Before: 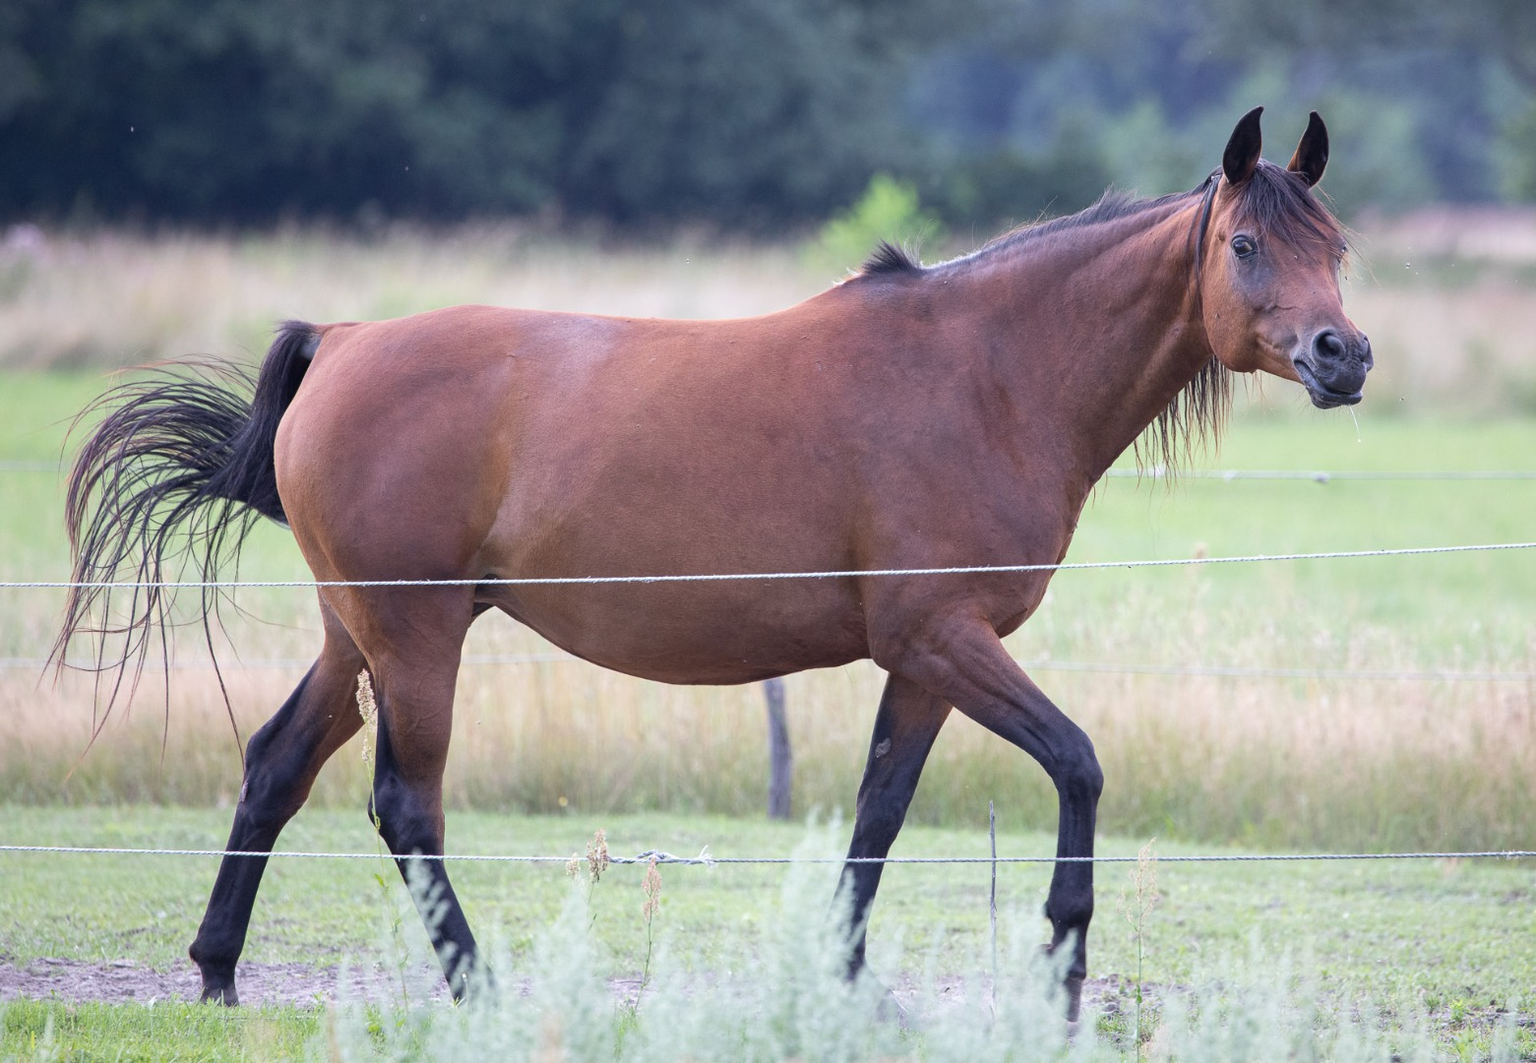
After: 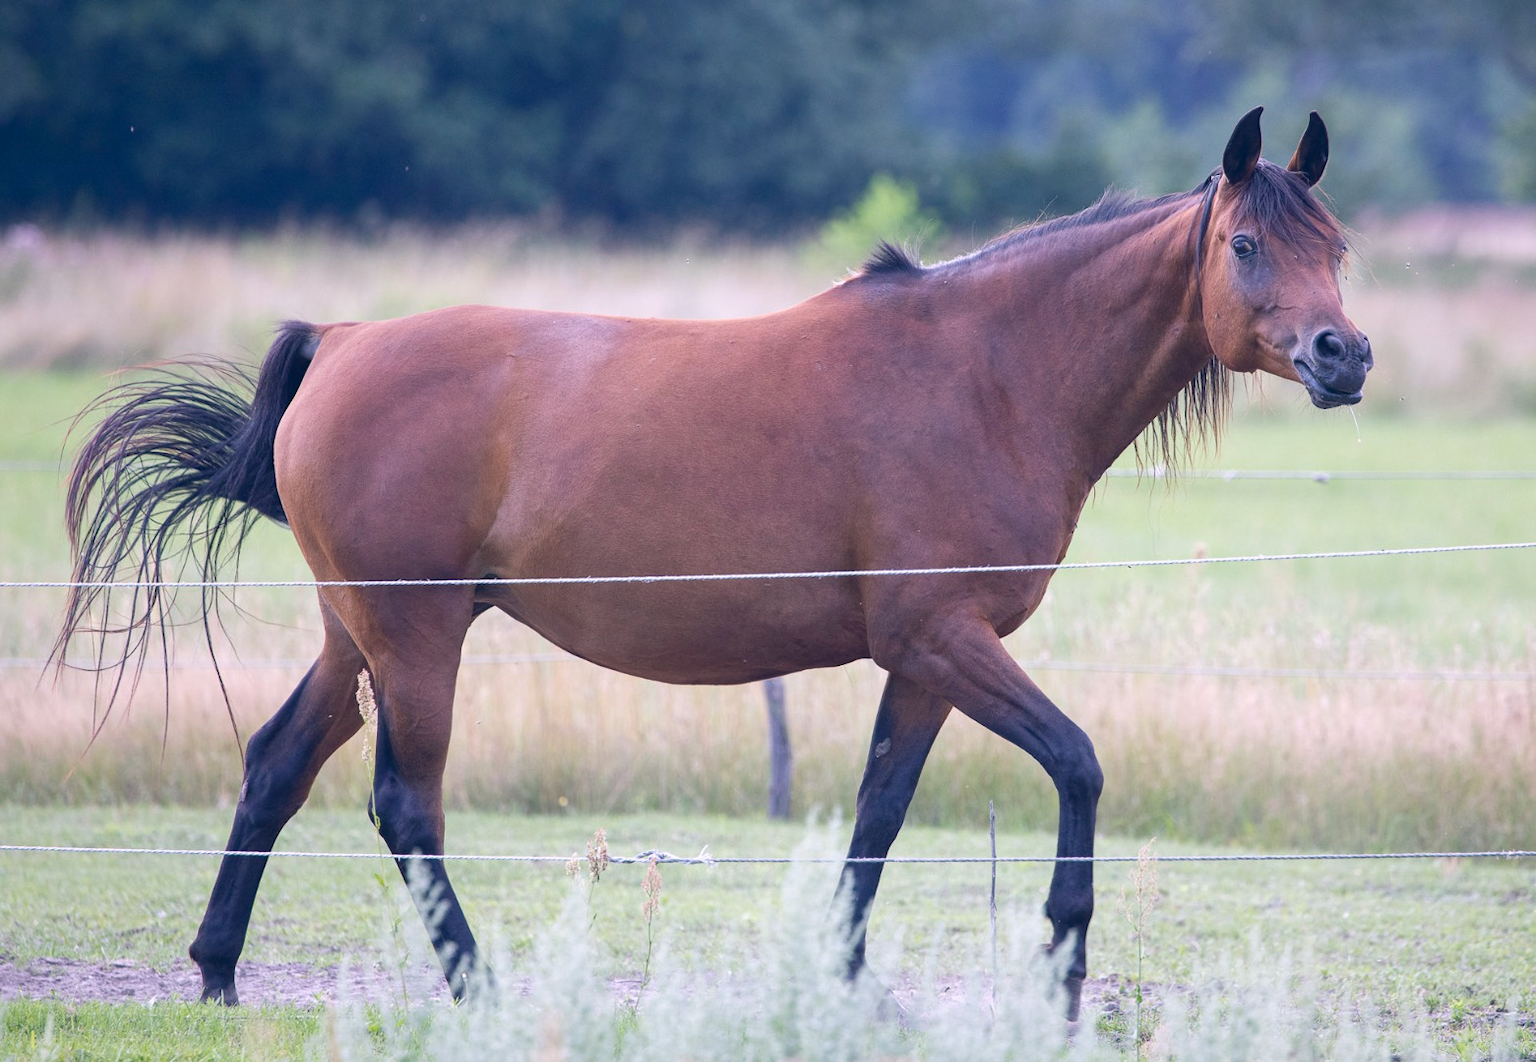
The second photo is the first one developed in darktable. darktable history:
color balance rgb: shadows lift › chroma 2.052%, shadows lift › hue 219.6°, highlights gain › chroma 1.501%, highlights gain › hue 307.87°, global offset › luminance 0.423%, global offset › chroma 0.217%, global offset › hue 254.8°, linear chroma grading › shadows 31.96%, linear chroma grading › global chroma -1.433%, linear chroma grading › mid-tones 3.928%, perceptual saturation grading › global saturation -3.894%, perceptual saturation grading › shadows -3.044%, global vibrance 10.735%
